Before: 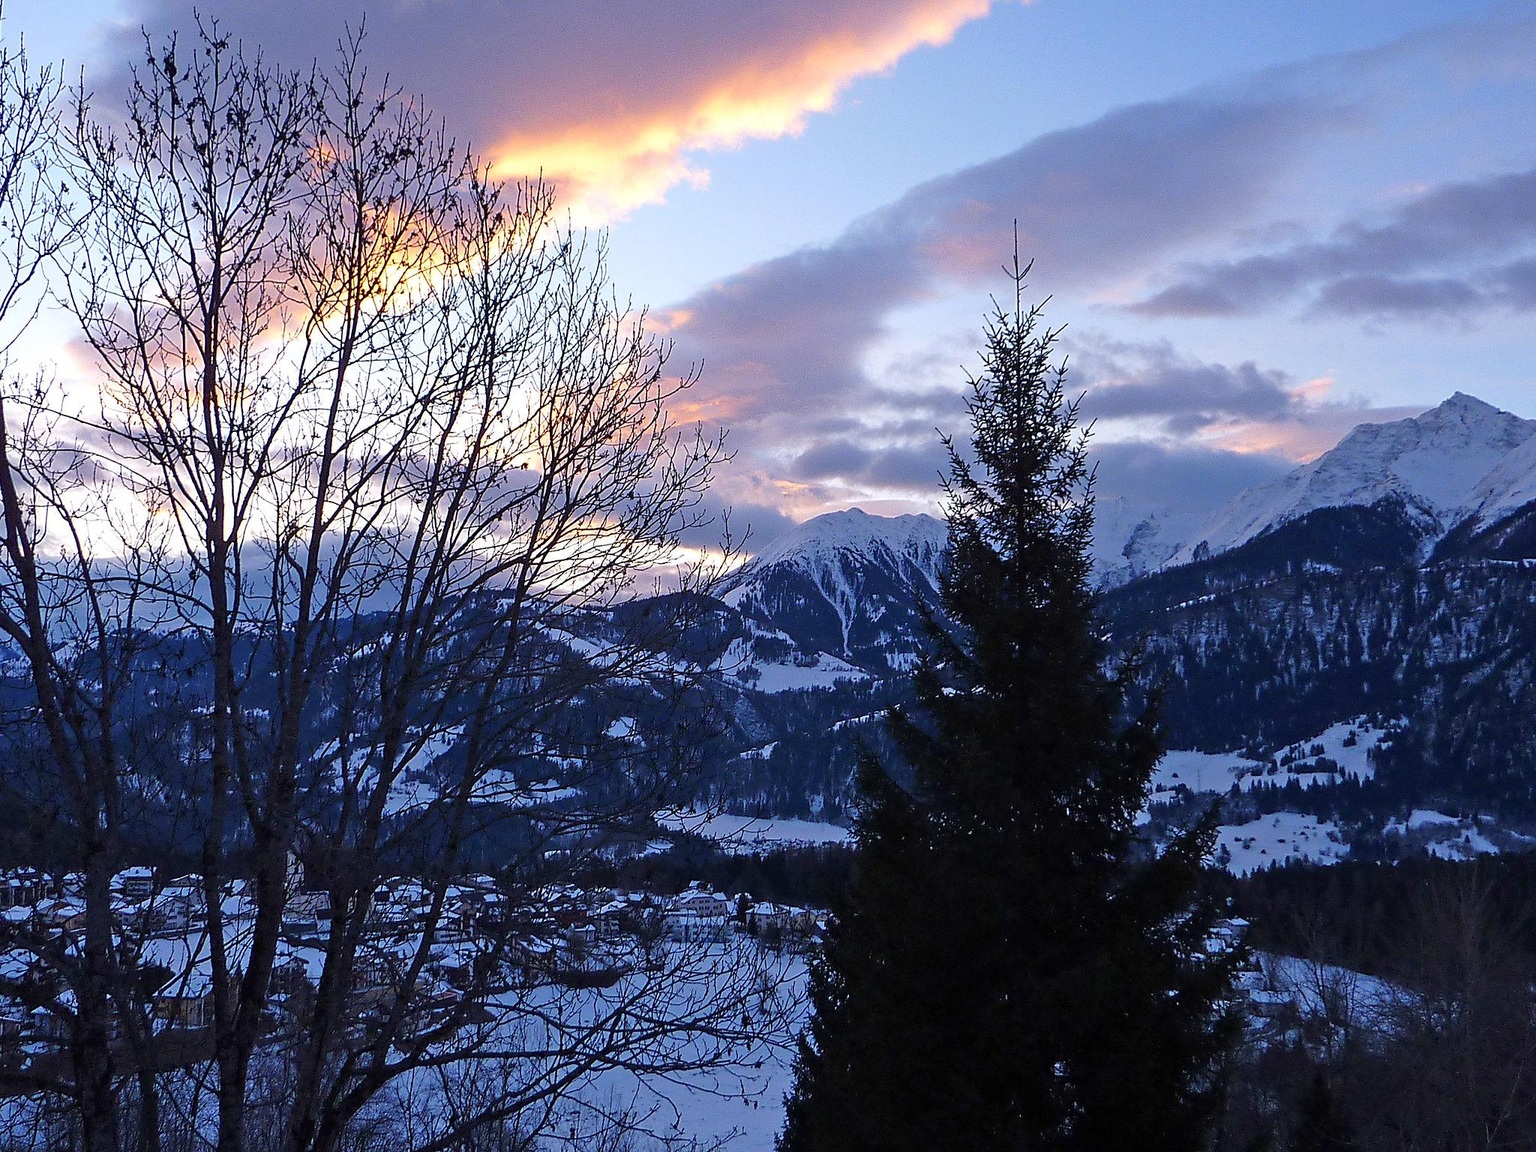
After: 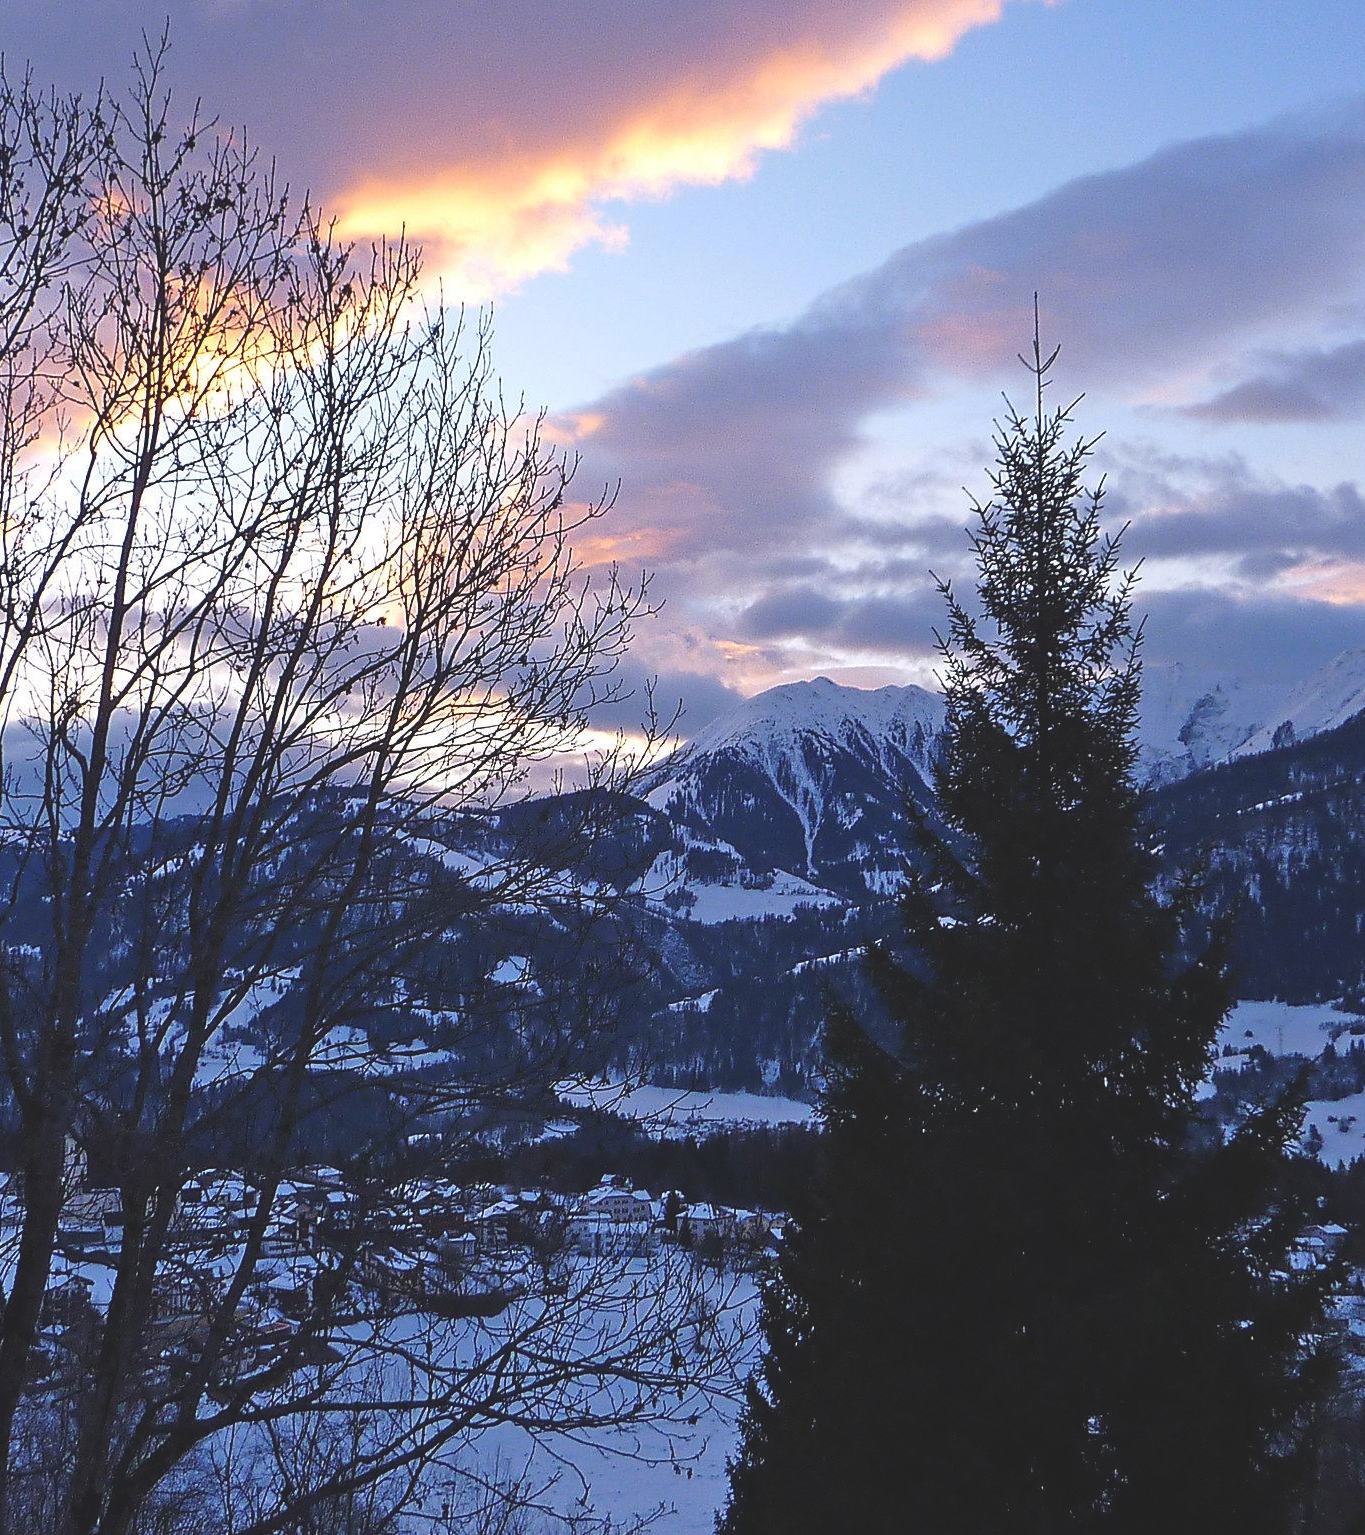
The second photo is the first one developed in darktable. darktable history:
exposure: black level correction -0.015, compensate highlight preservation false
crop and rotate: left 15.546%, right 17.787%
